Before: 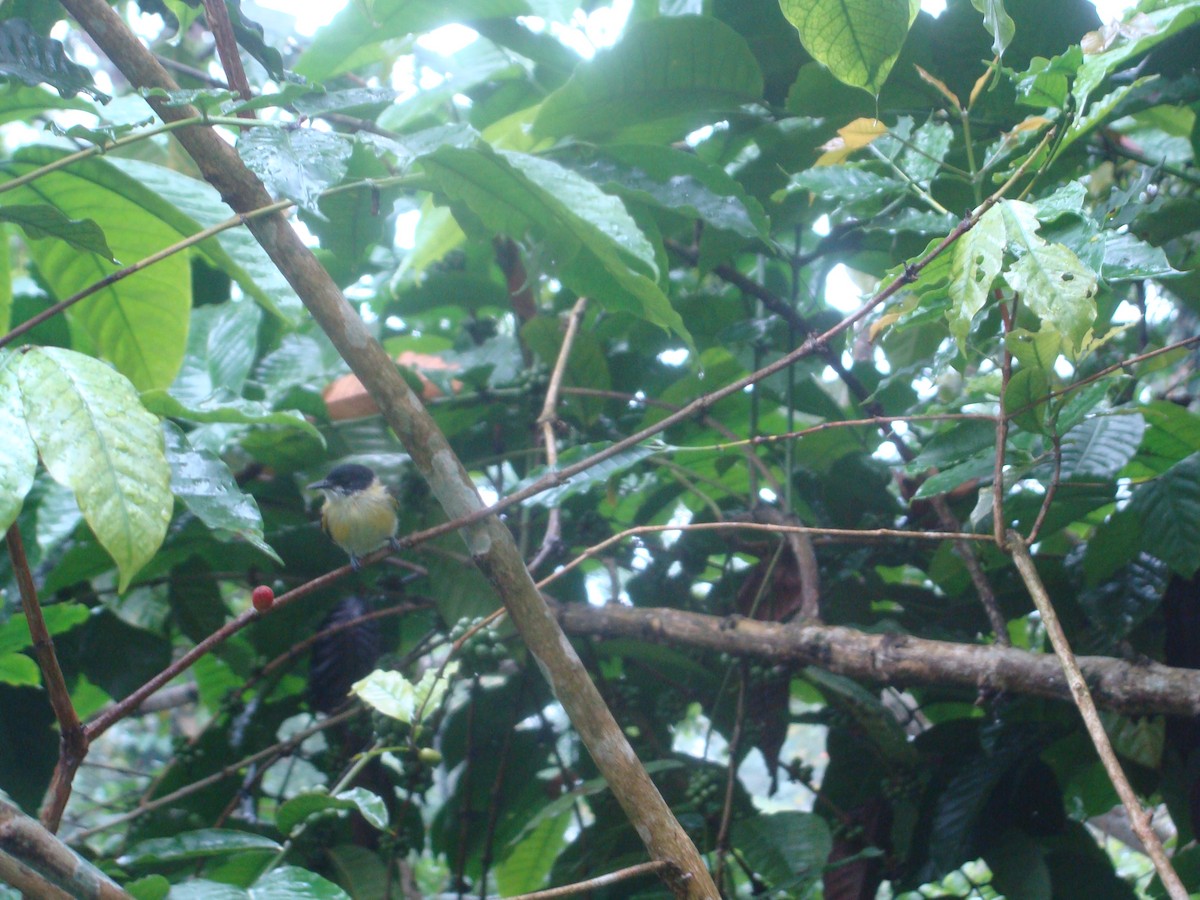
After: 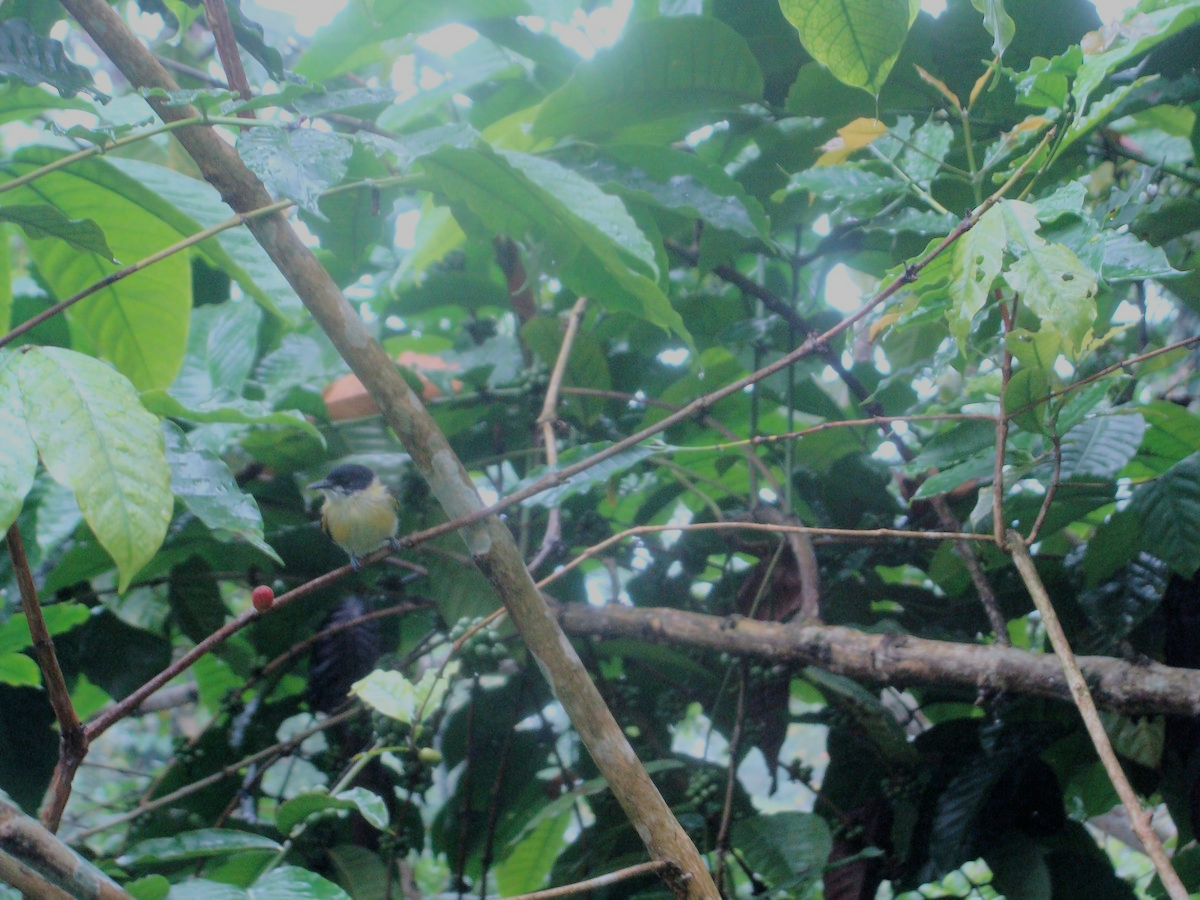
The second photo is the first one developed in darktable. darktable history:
filmic rgb: middle gray luminance 17.73%, black relative exposure -7.53 EV, white relative exposure 8.44 EV, target black luminance 0%, hardness 2.23, latitude 17.44%, contrast 0.881, highlights saturation mix 5.73%, shadows ↔ highlights balance 10.37%, color science v6 (2022)
